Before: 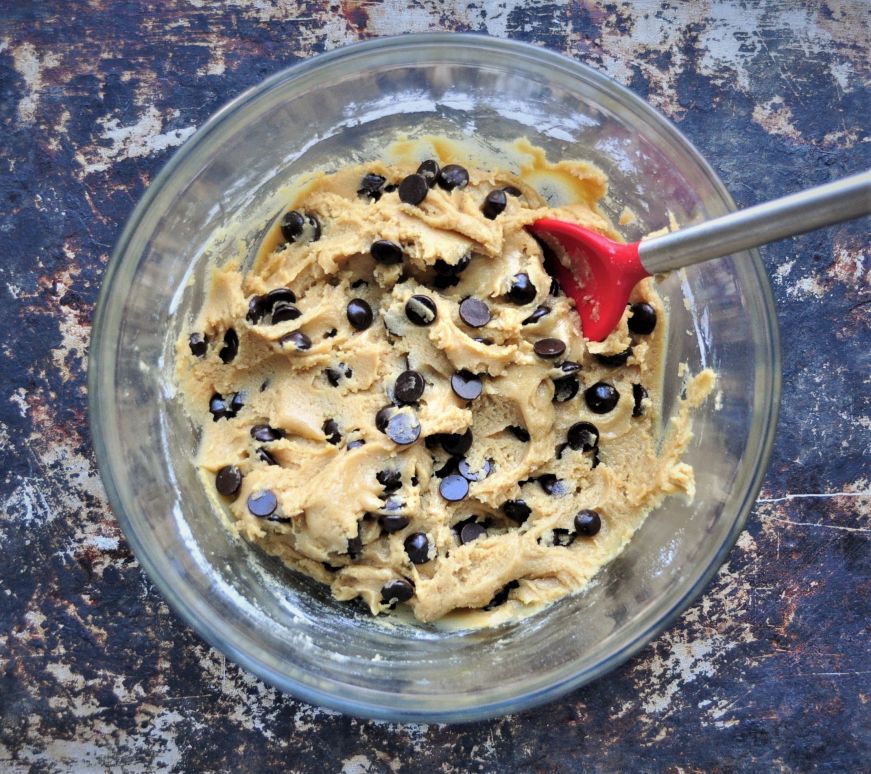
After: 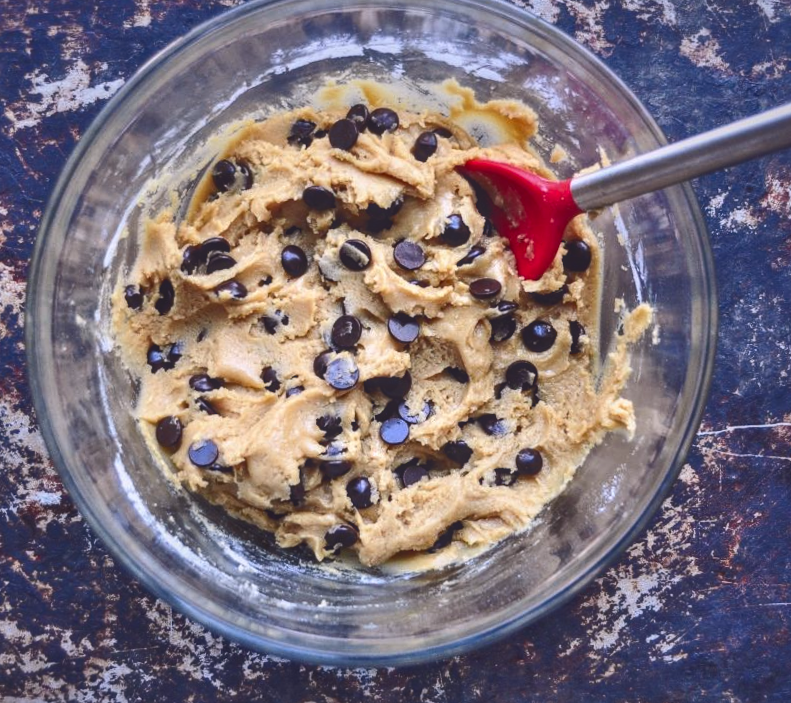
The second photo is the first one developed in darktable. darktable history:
tone curve: curves: ch0 [(0, 0.142) (0.384, 0.314) (0.752, 0.711) (0.991, 0.95)]; ch1 [(0.006, 0.129) (0.346, 0.384) (1, 1)]; ch2 [(0.003, 0.057) (0.261, 0.248) (1, 1)], color space Lab, independent channels
crop and rotate: angle 1.96°, left 5.673%, top 5.673%
local contrast: on, module defaults
